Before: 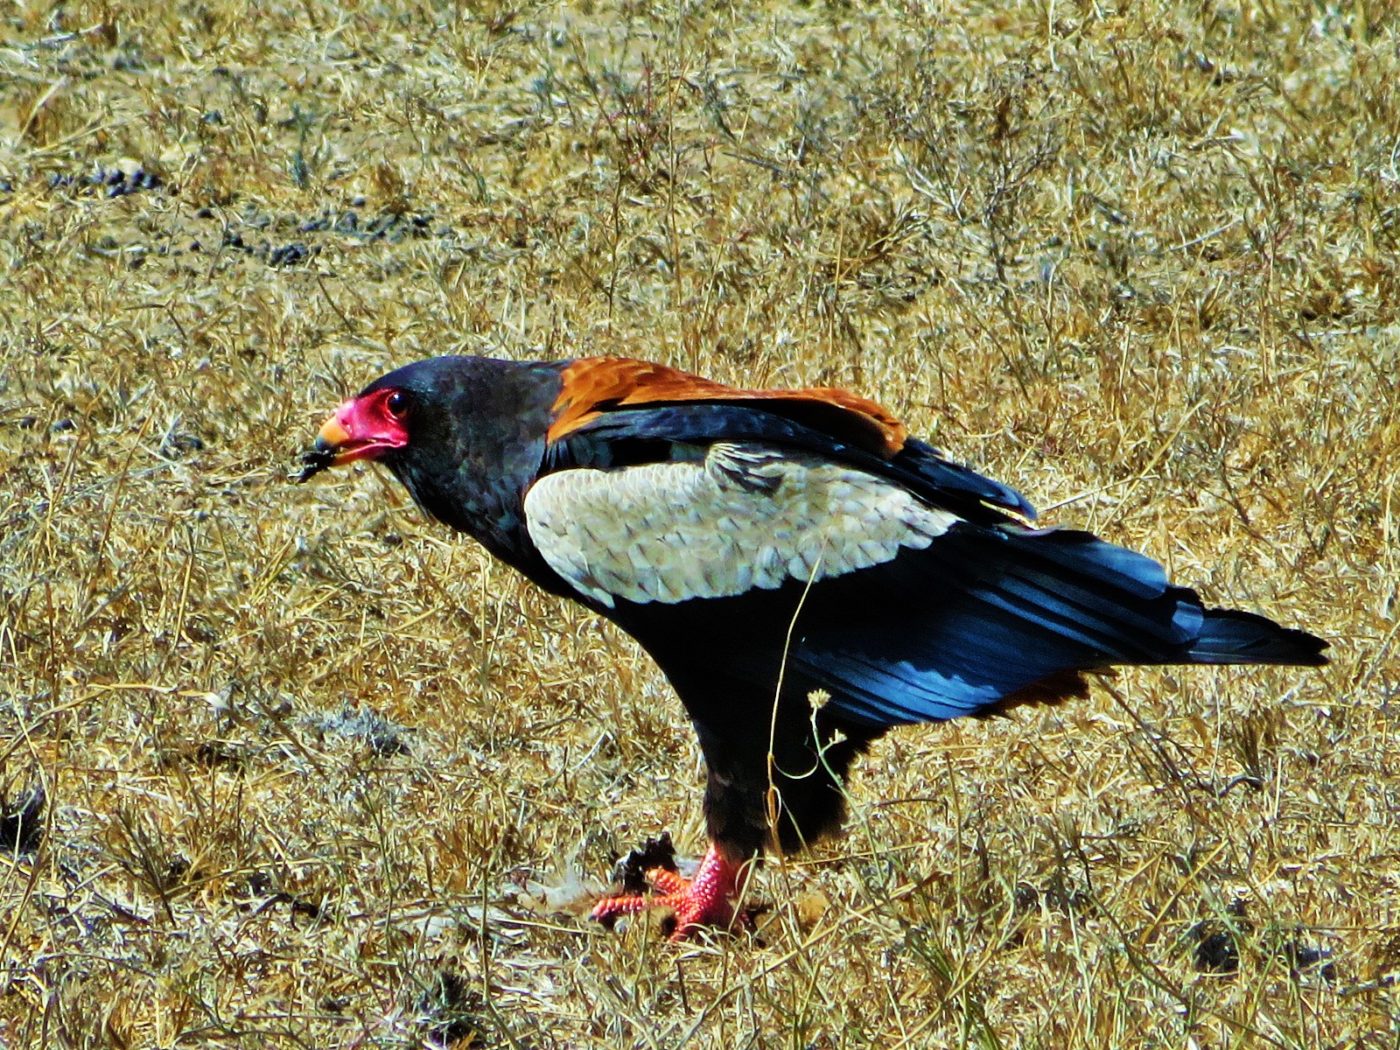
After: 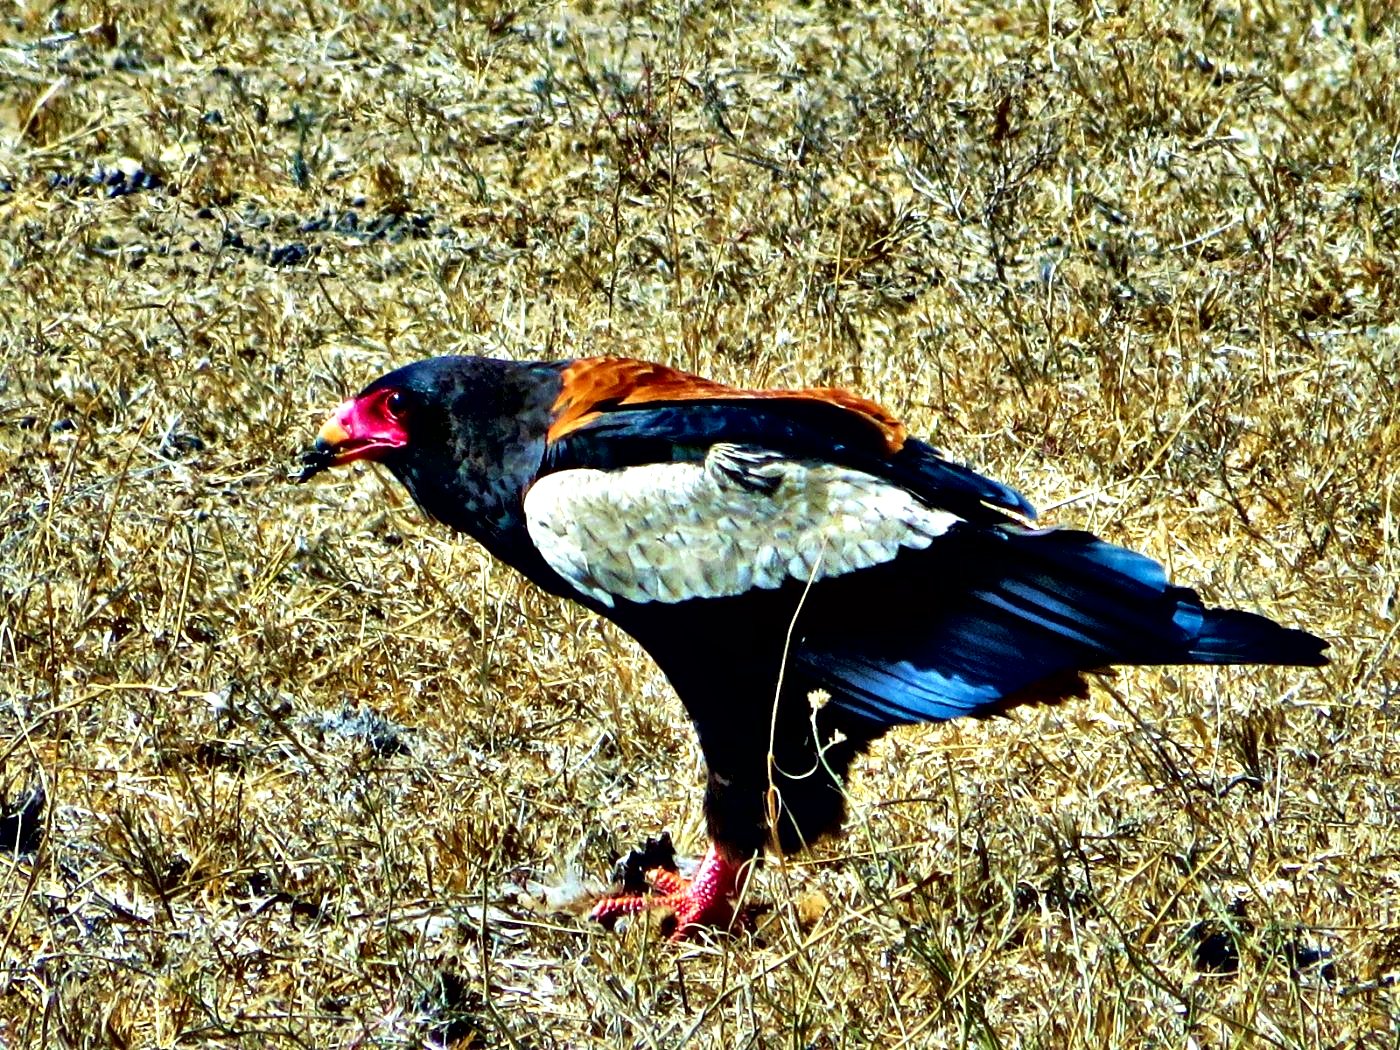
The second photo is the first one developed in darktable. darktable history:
local contrast: mode bilateral grid, contrast 21, coarseness 50, detail 178%, midtone range 0.2
contrast equalizer: y [[0.6 ×6], [0.55 ×6], [0 ×6], [0 ×6], [0 ×6]]
